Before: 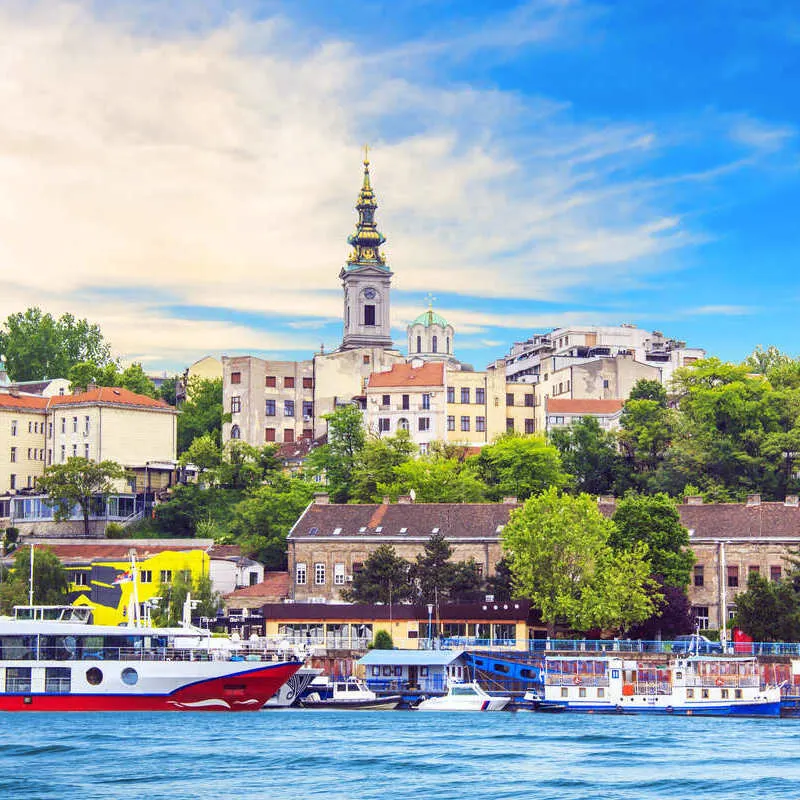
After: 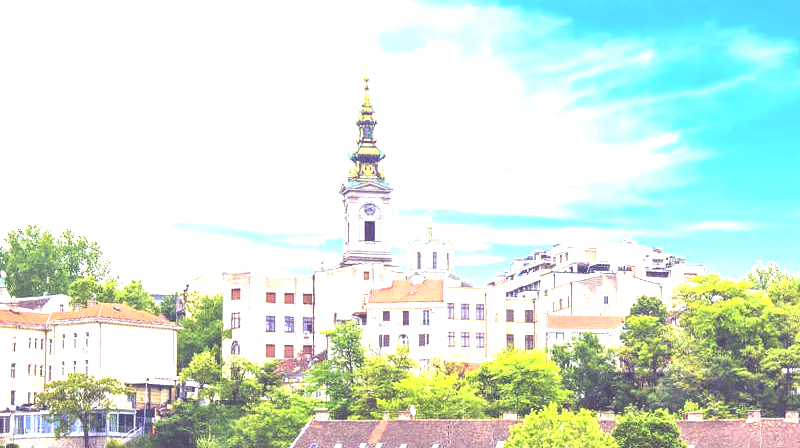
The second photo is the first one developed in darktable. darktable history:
crop and rotate: top 10.605%, bottom 33.274%
exposure: black level correction -0.023, exposure 1.397 EV, compensate highlight preservation false
